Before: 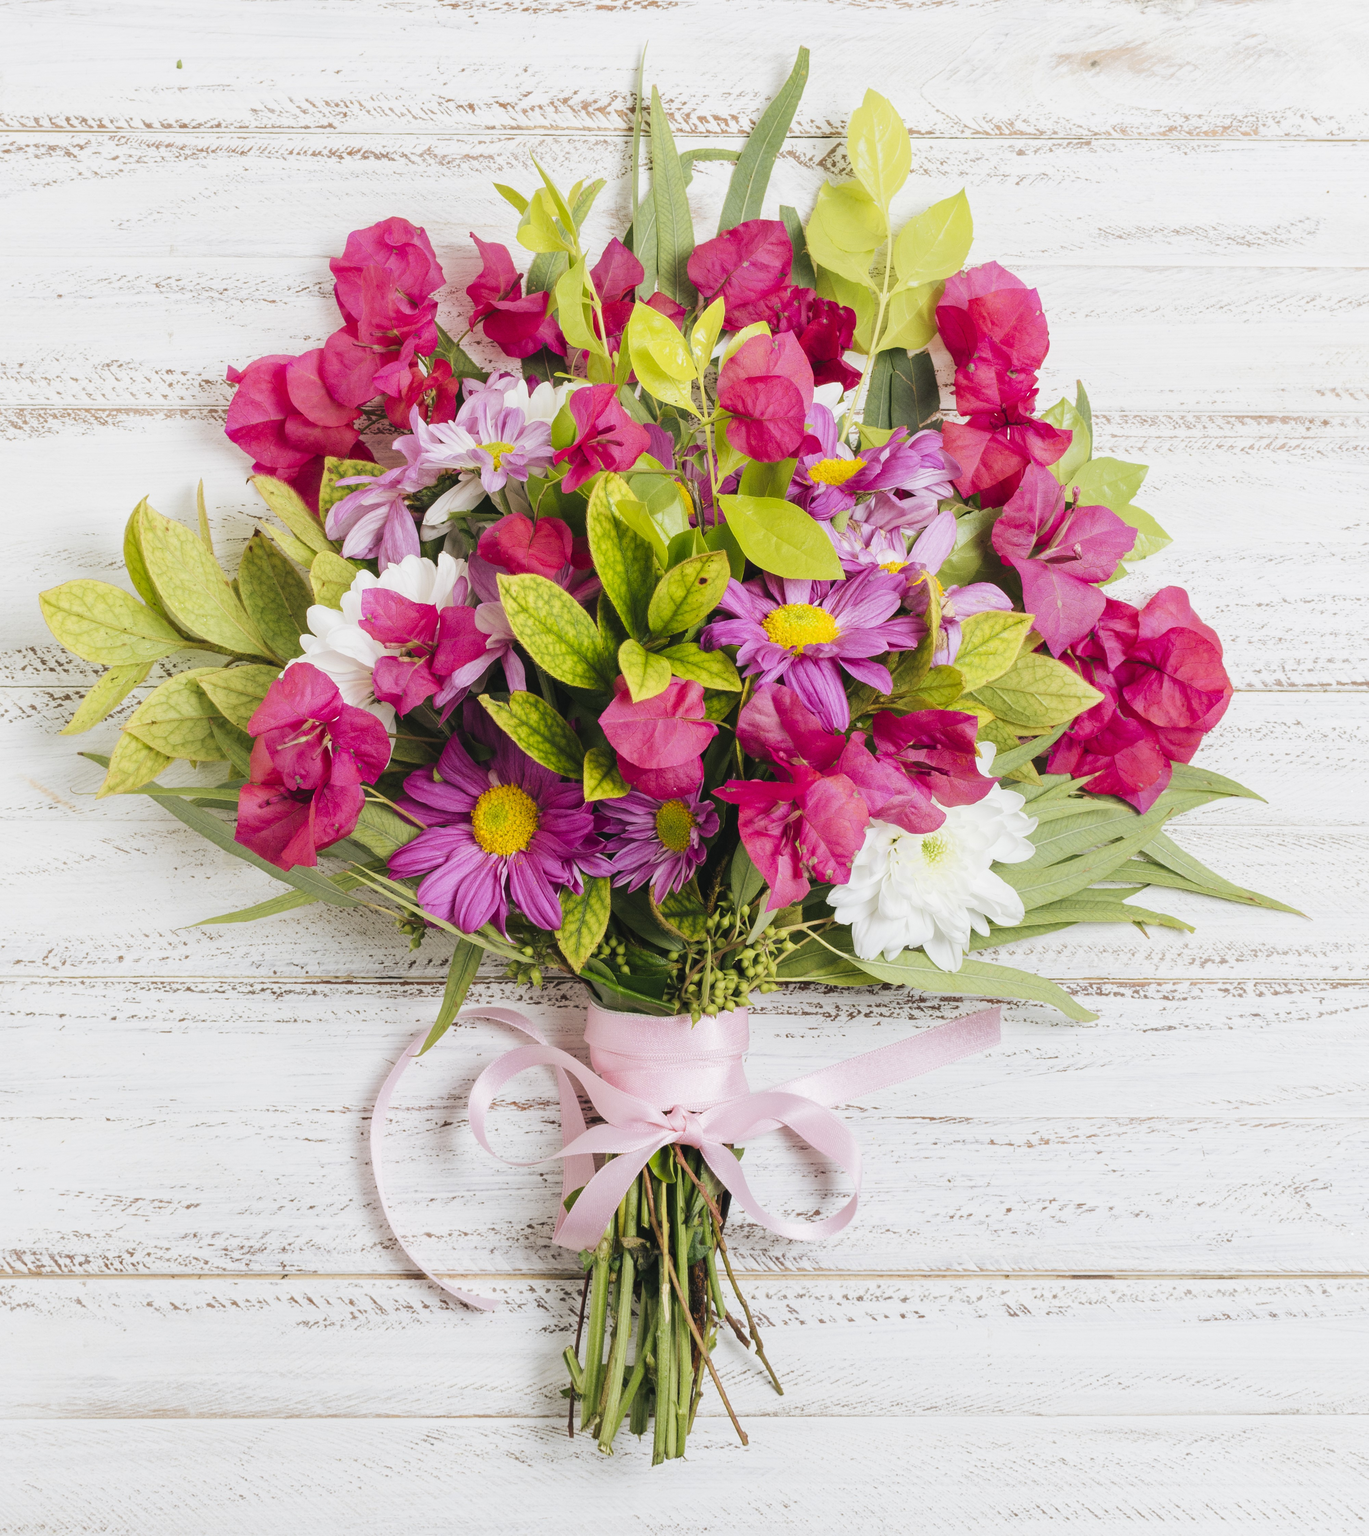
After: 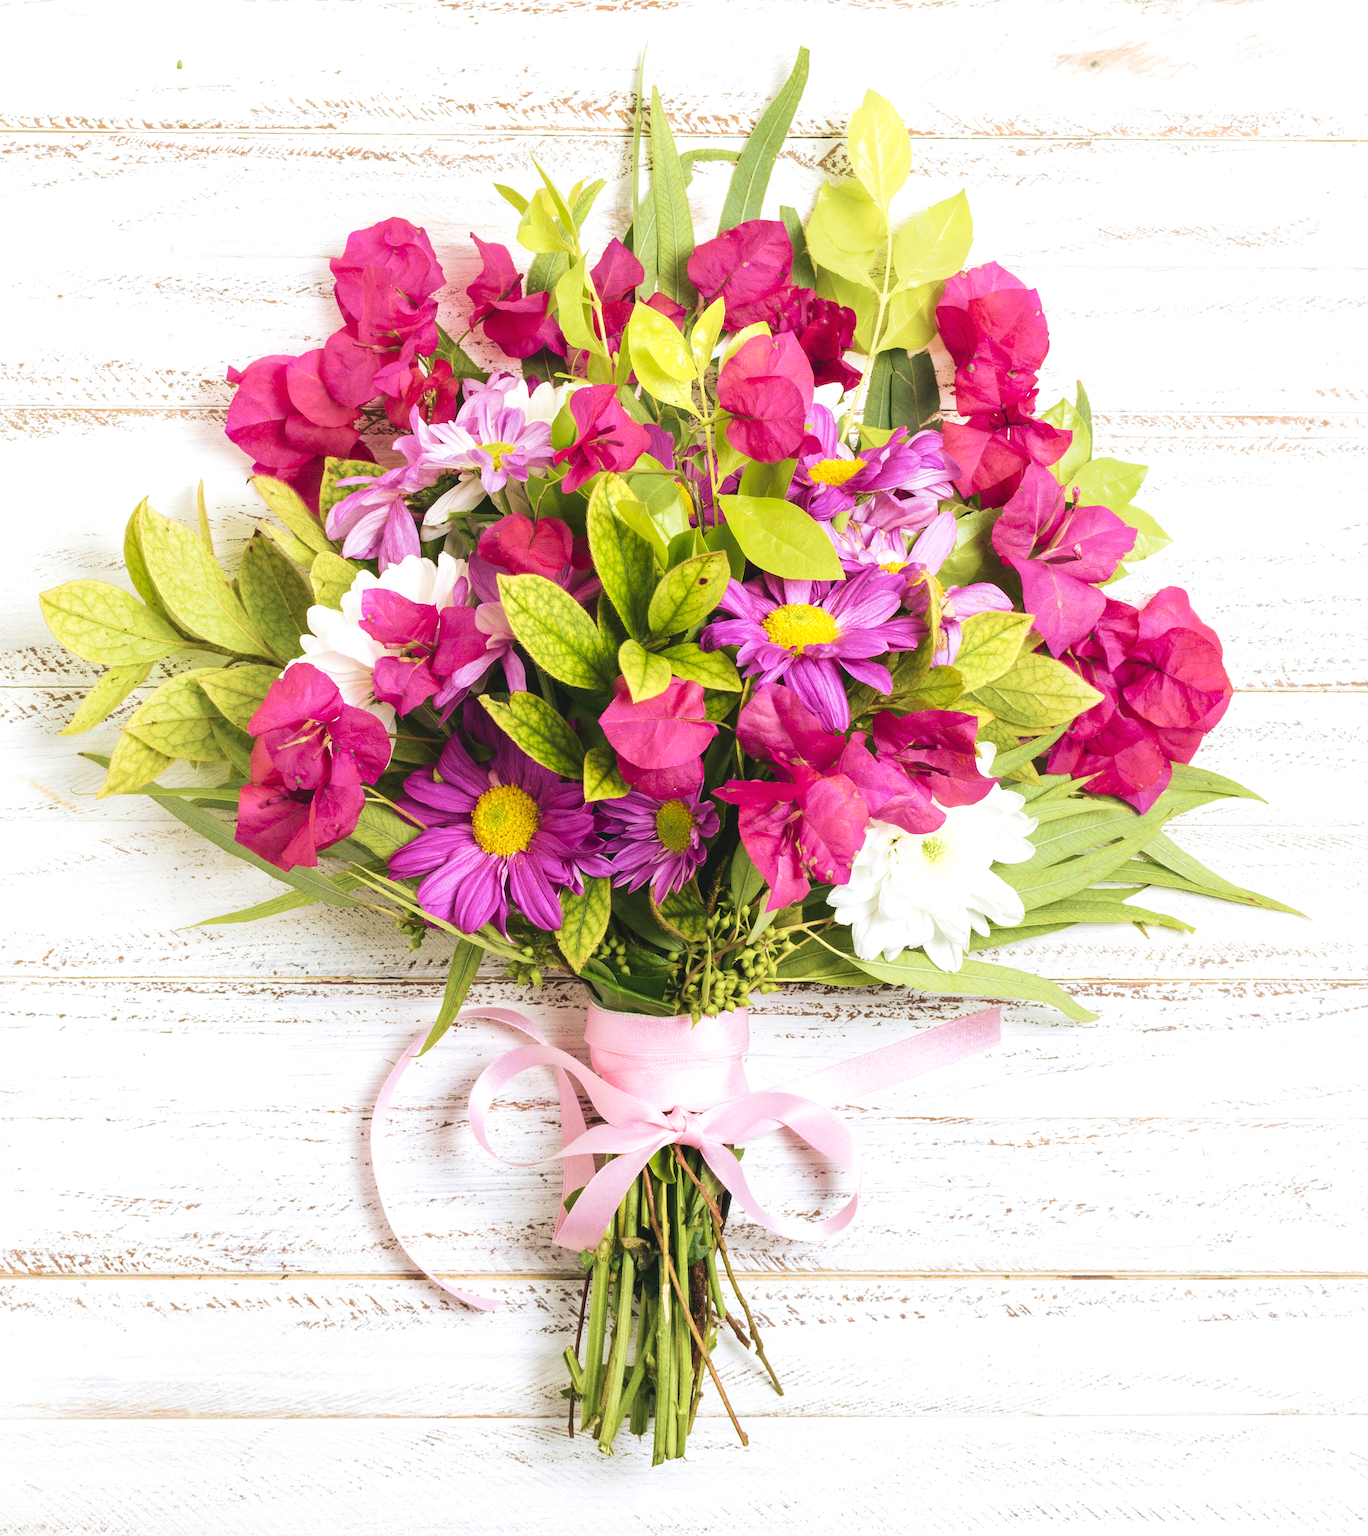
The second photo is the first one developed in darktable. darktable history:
velvia: strength 56%
exposure: black level correction 0, exposure 0.4 EV, compensate exposure bias true, compensate highlight preservation false
